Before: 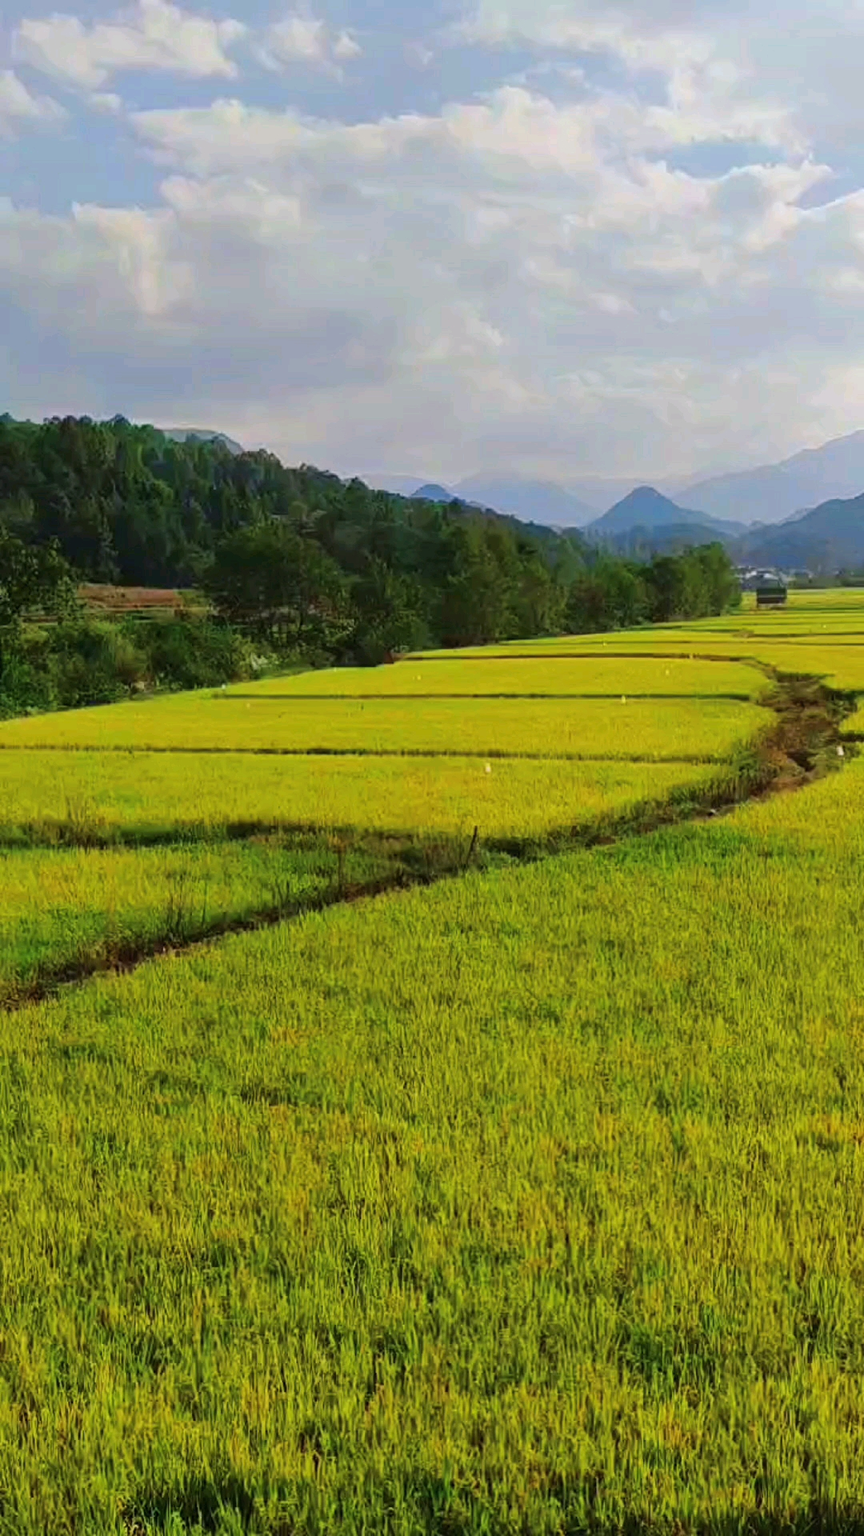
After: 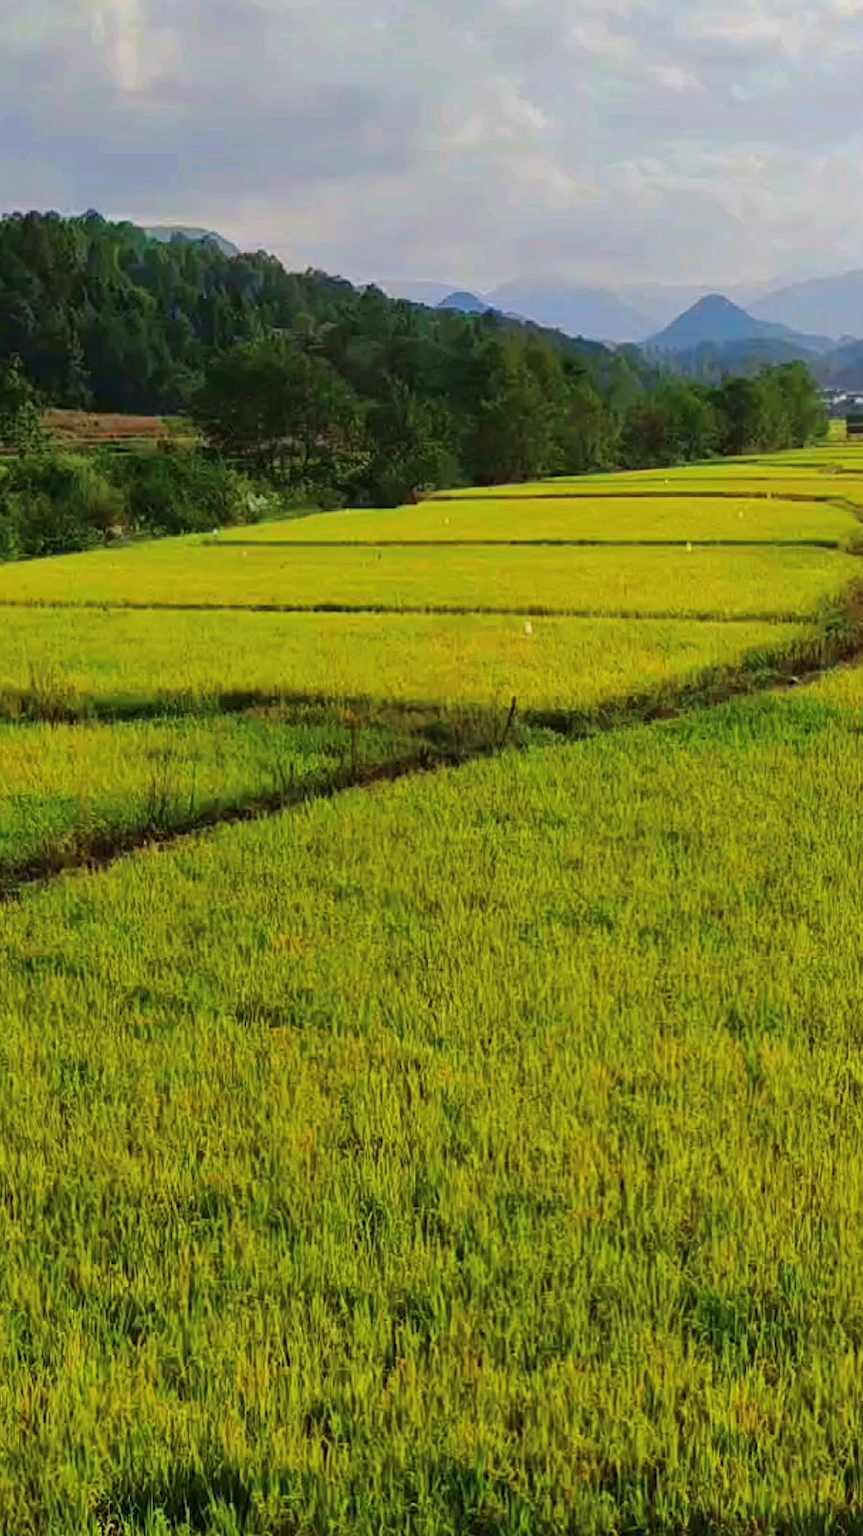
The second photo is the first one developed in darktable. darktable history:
crop and rotate: left 4.842%, top 15.51%, right 10.668%
base curve: preserve colors none
